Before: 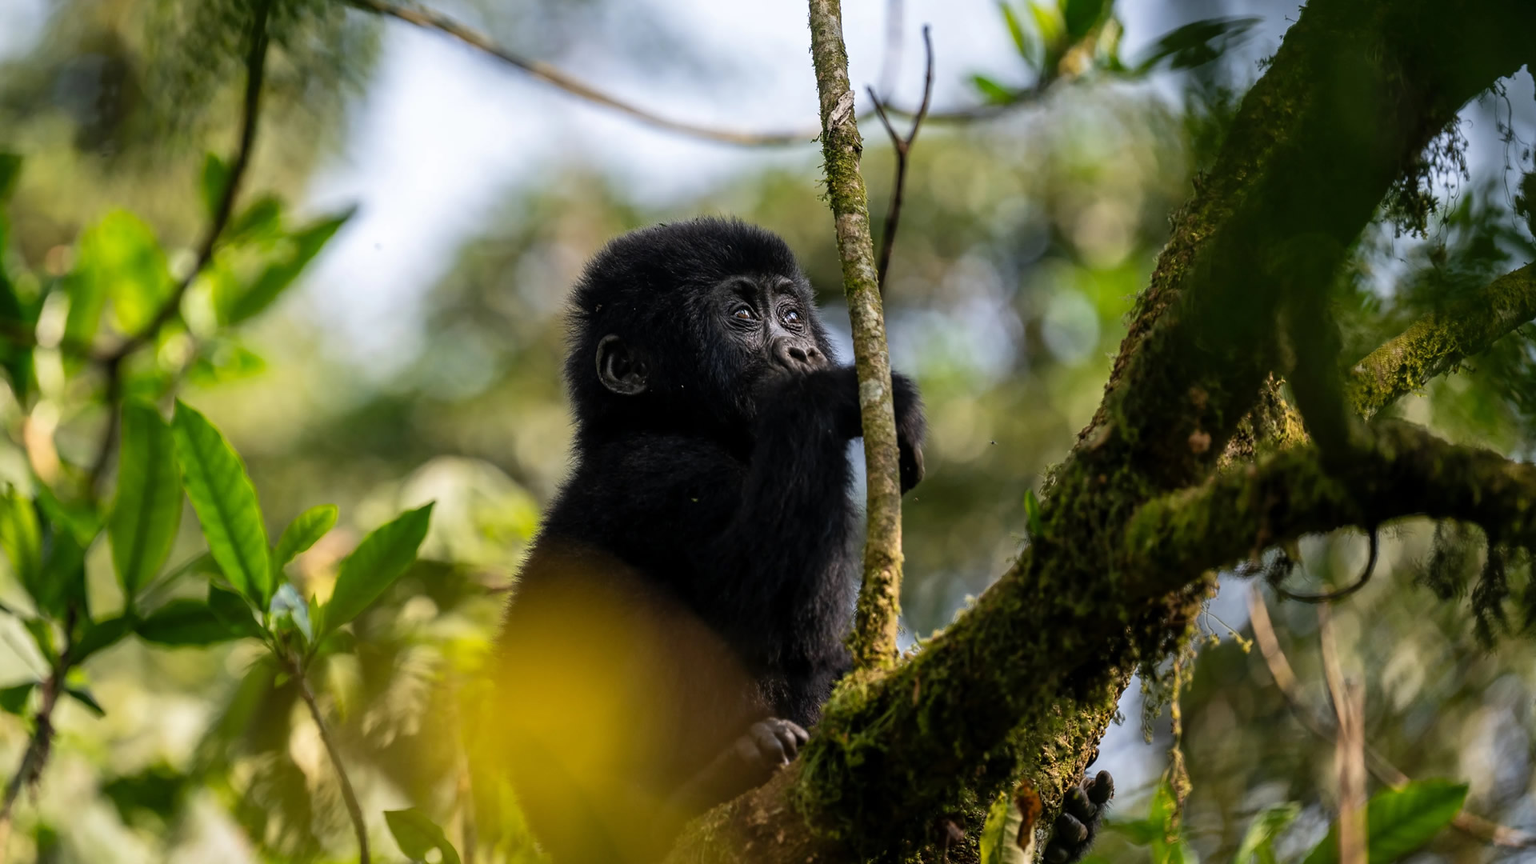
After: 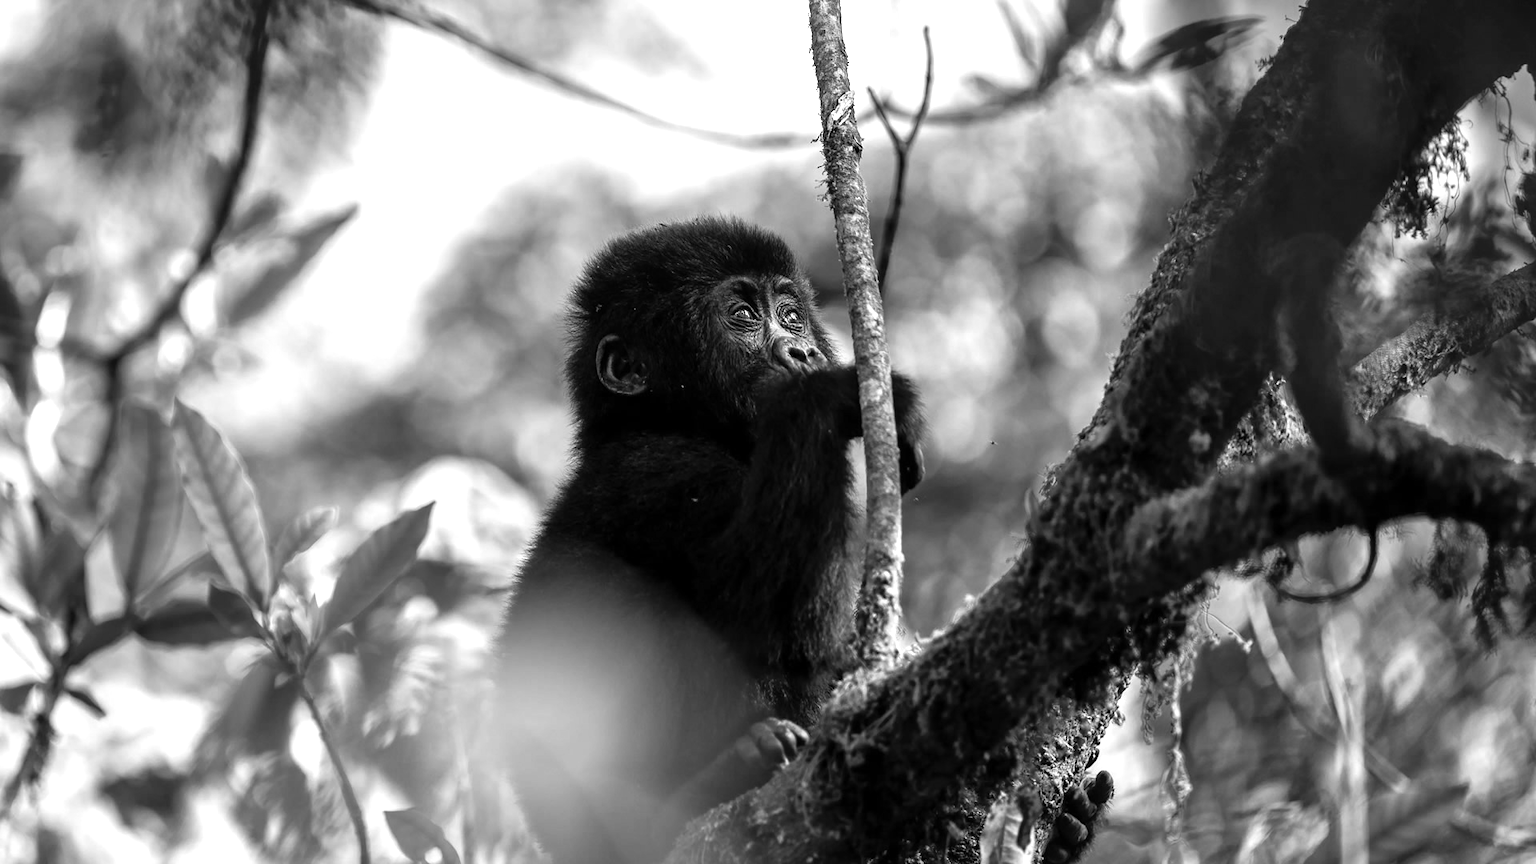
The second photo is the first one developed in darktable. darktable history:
monochrome: a 32, b 64, size 2.3, highlights 1
levels: levels [0, 0.394, 0.787]
